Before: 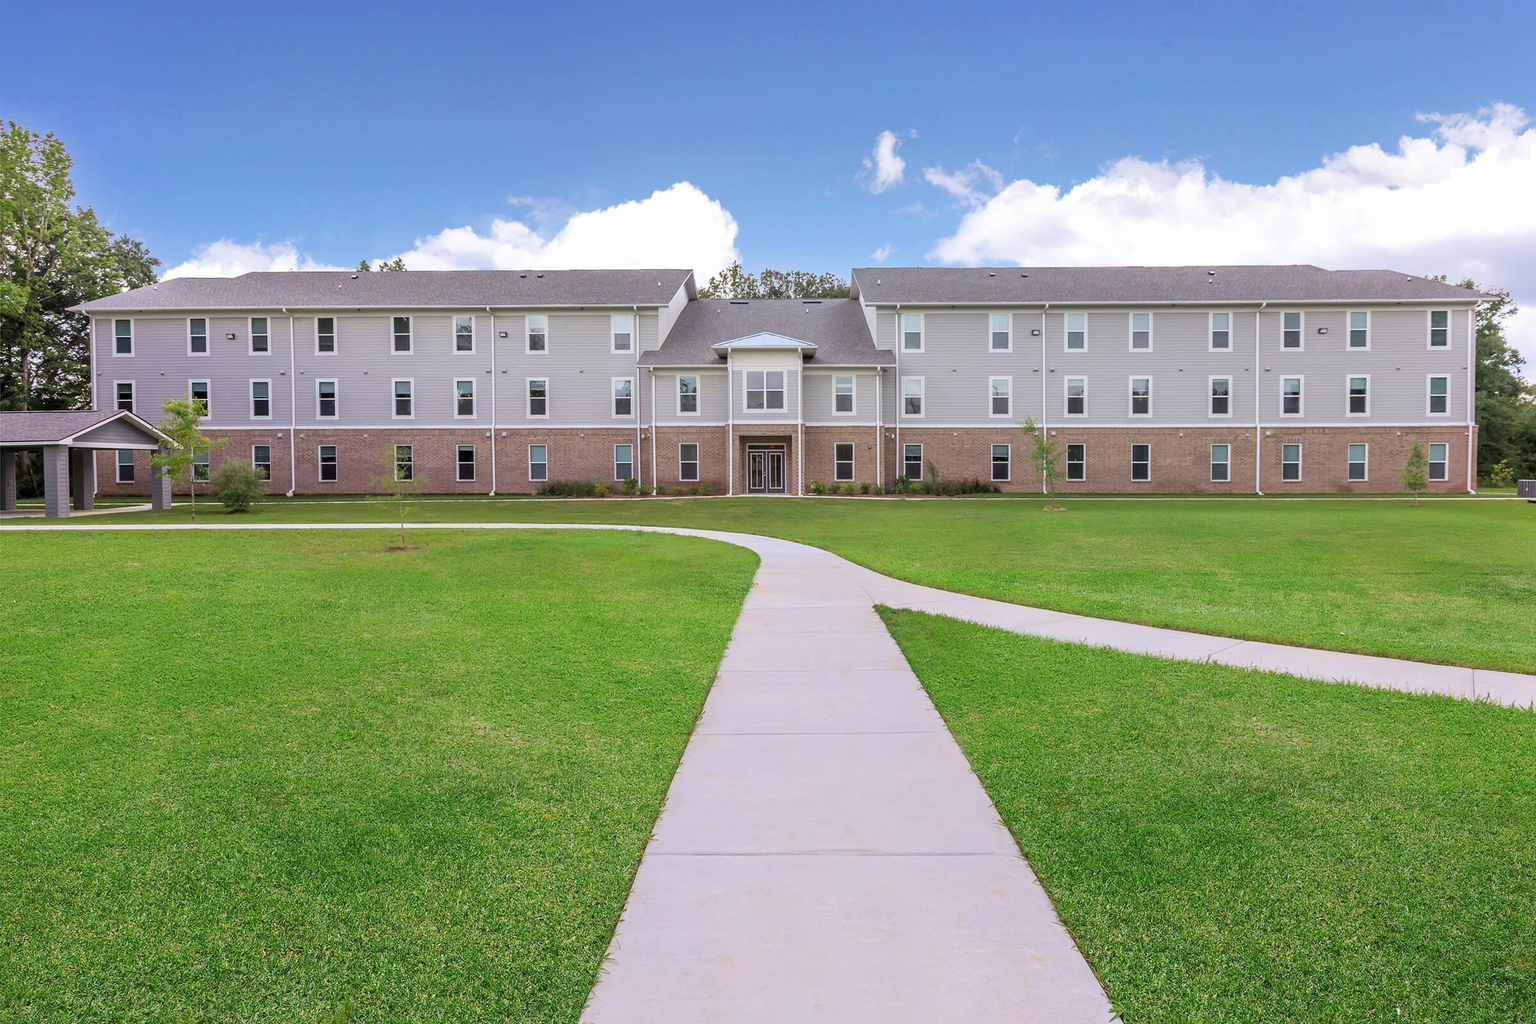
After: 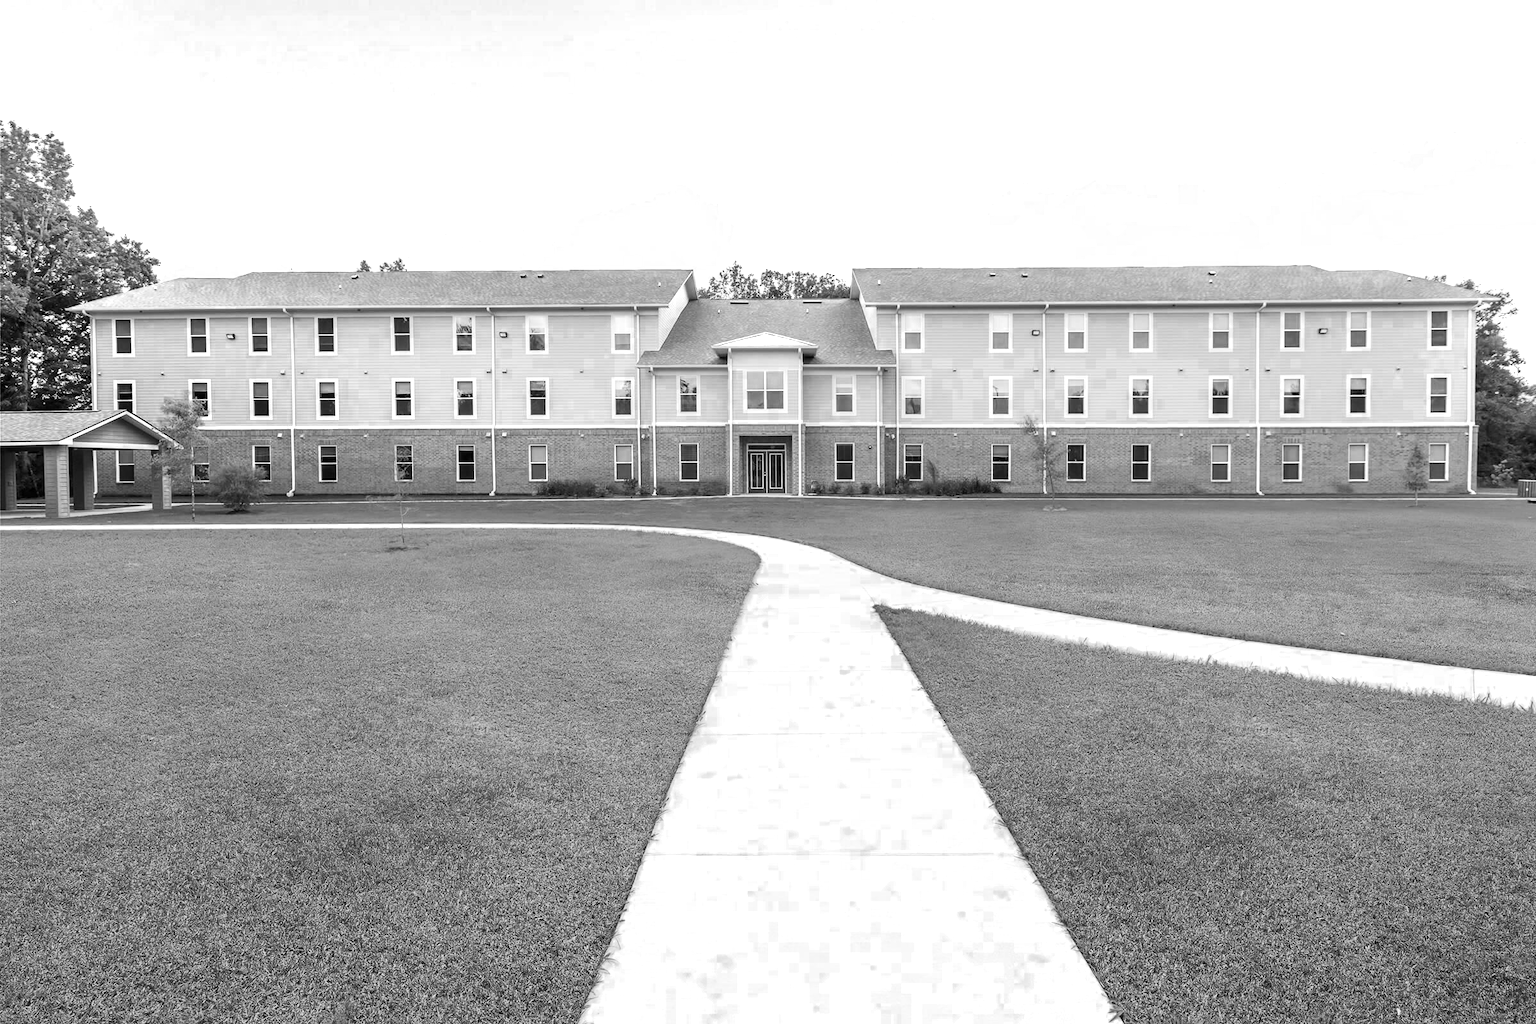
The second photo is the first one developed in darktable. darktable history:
contrast brightness saturation: contrast 0.229, brightness 0.11, saturation 0.288
color zones: curves: ch0 [(0, 0.613) (0.01, 0.613) (0.245, 0.448) (0.498, 0.529) (0.642, 0.665) (0.879, 0.777) (0.99, 0.613)]; ch1 [(0, 0) (0.143, 0) (0.286, 0) (0.429, 0) (0.571, 0) (0.714, 0) (0.857, 0)]
